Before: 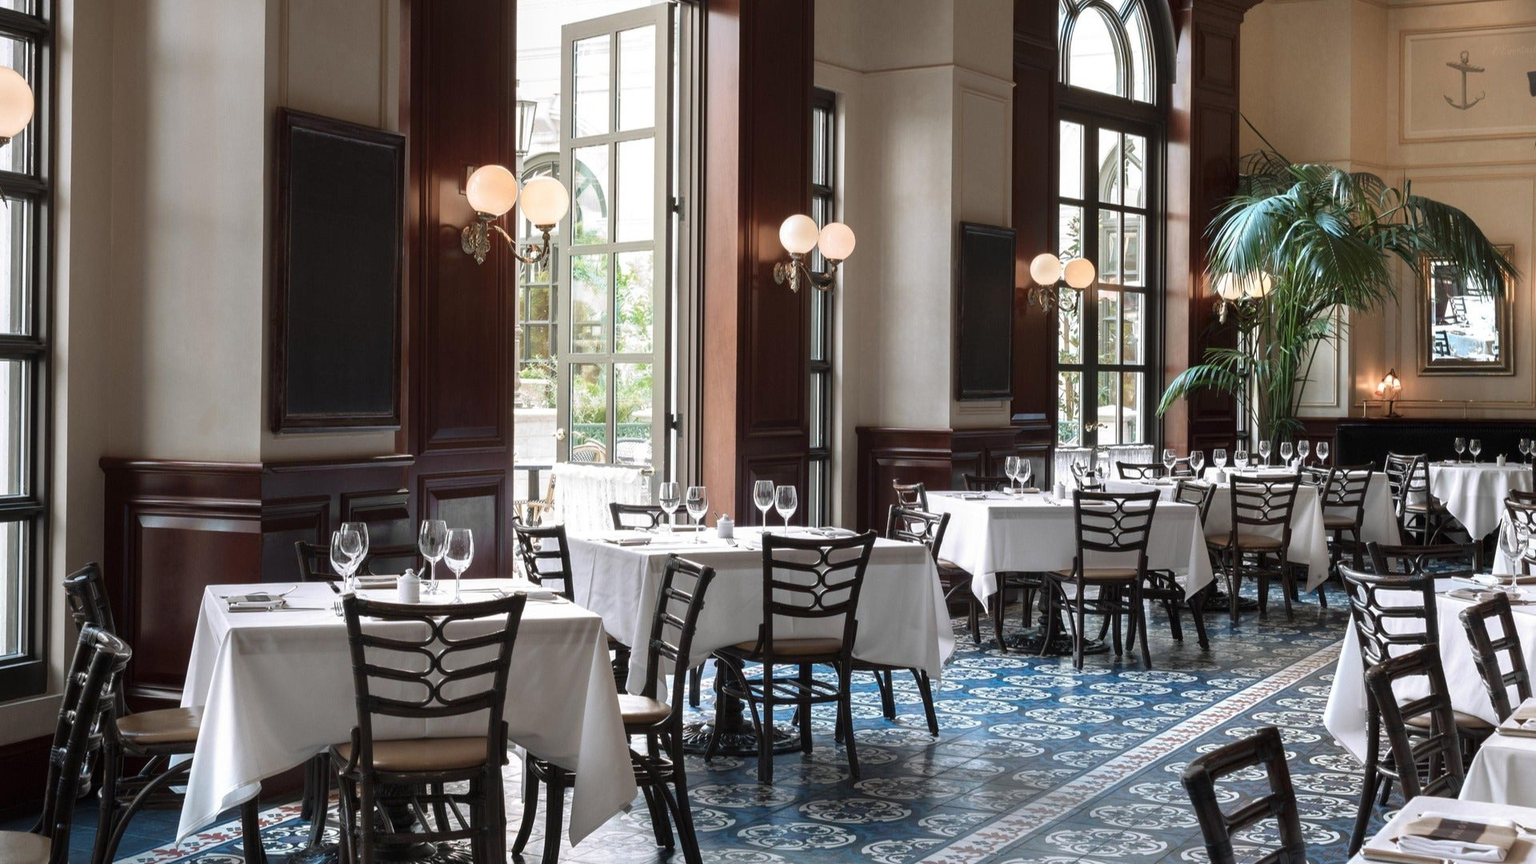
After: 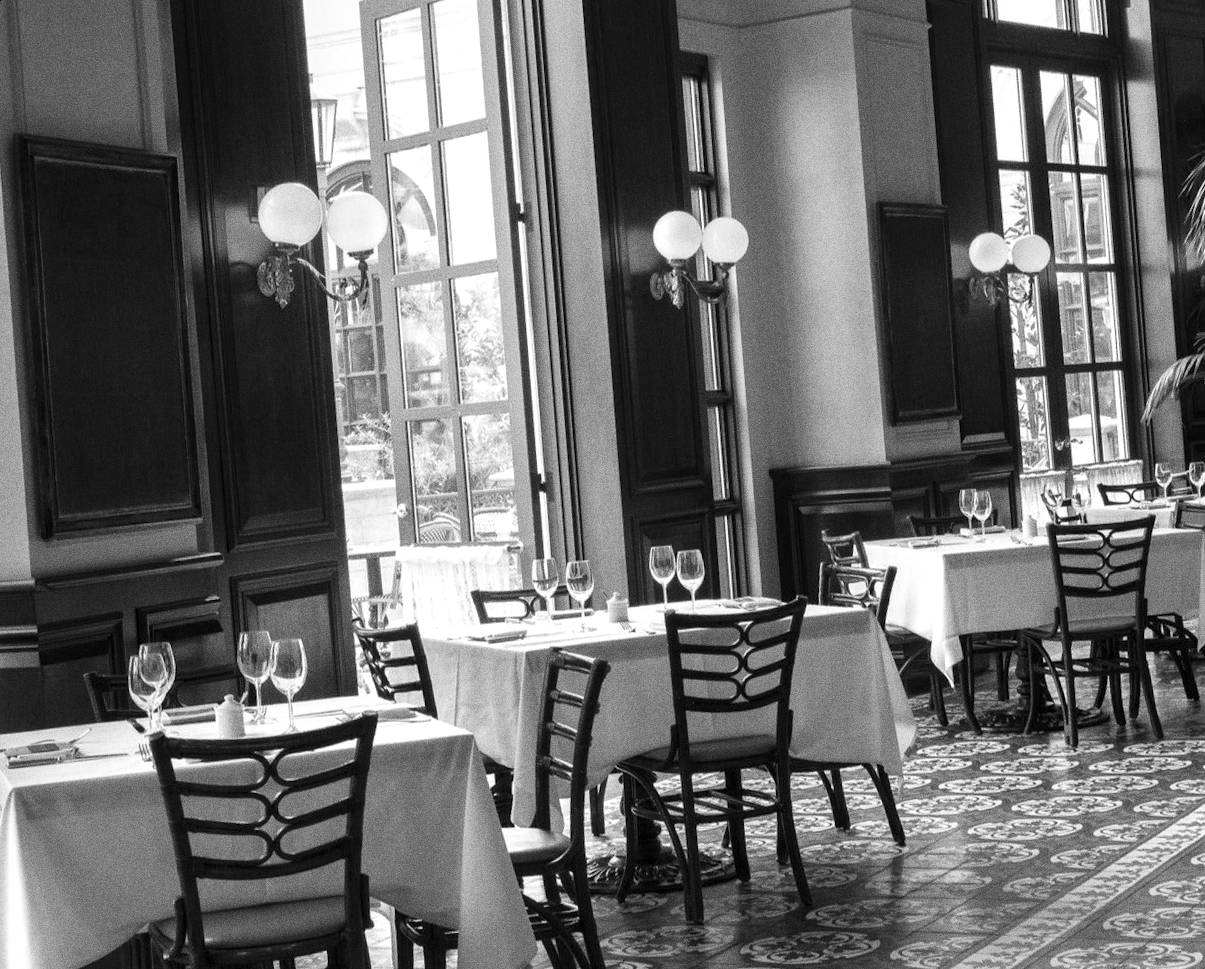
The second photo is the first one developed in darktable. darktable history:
monochrome: a 16.01, b -2.65, highlights 0.52
local contrast: mode bilateral grid, contrast 20, coarseness 50, detail 130%, midtone range 0.2
color balance rgb: perceptual saturation grading › global saturation 20%, perceptual saturation grading › highlights -25%, perceptual saturation grading › shadows 50%
rotate and perspective: rotation -5°, crop left 0.05, crop right 0.952, crop top 0.11, crop bottom 0.89
grain: coarseness 0.09 ISO, strength 40%
crop and rotate: left 13.537%, right 19.796%
